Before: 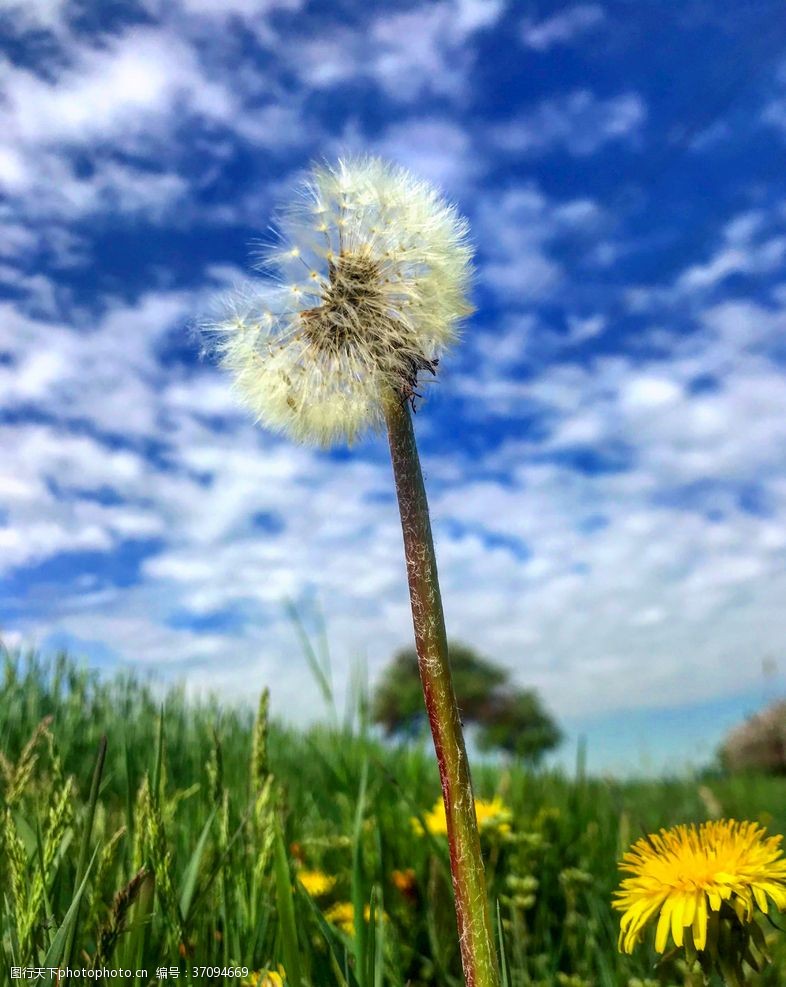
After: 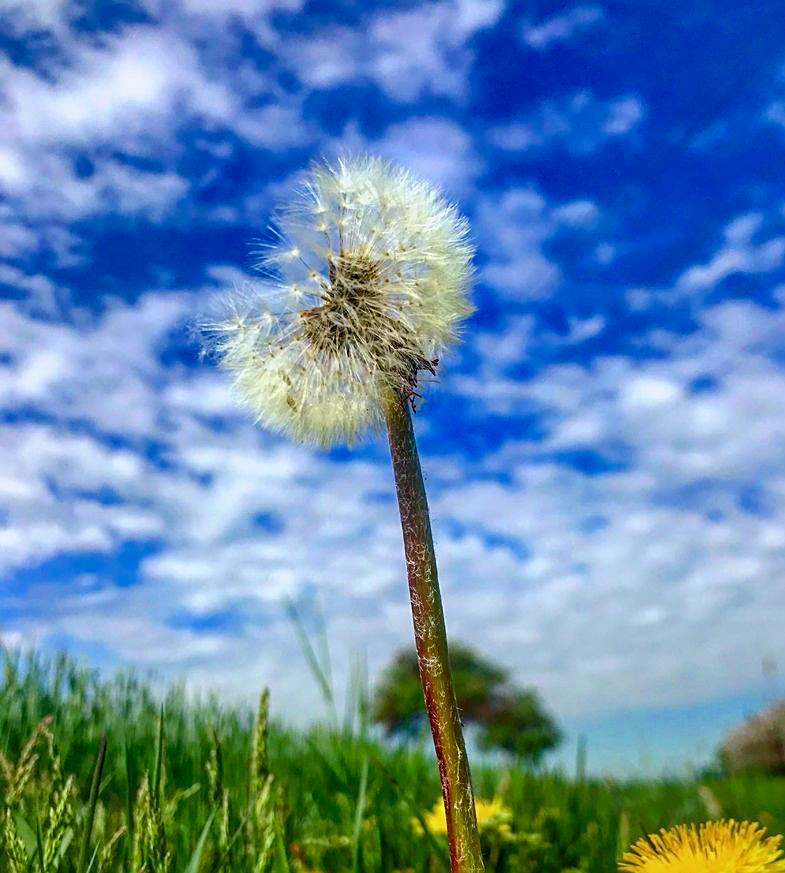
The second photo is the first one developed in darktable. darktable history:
color balance rgb: perceptual saturation grading › global saturation 20%, perceptual saturation grading › highlights -25%, perceptual saturation grading › shadows 25%
sharpen: on, module defaults
color calibration: x 0.355, y 0.367, temperature 4700.38 K
crop and rotate: top 0%, bottom 11.49%
shadows and highlights: shadows -20, white point adjustment -2, highlights -35
